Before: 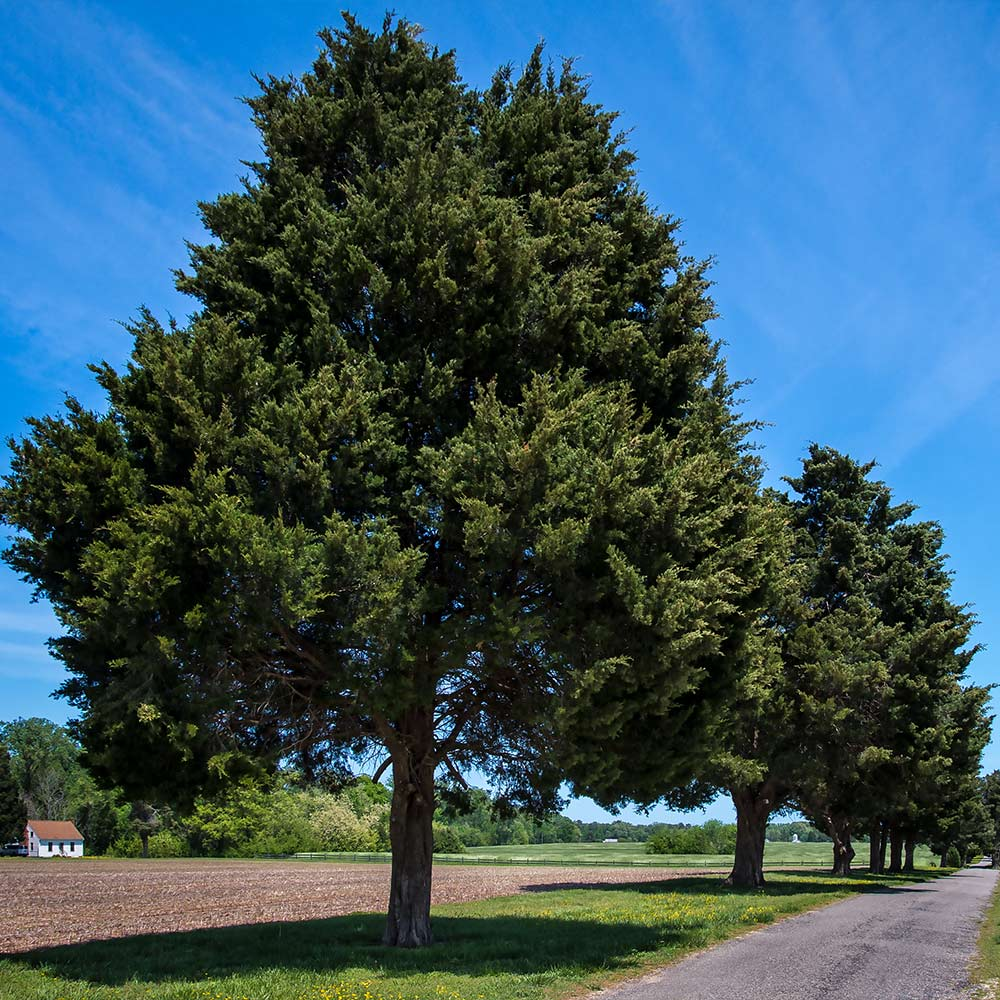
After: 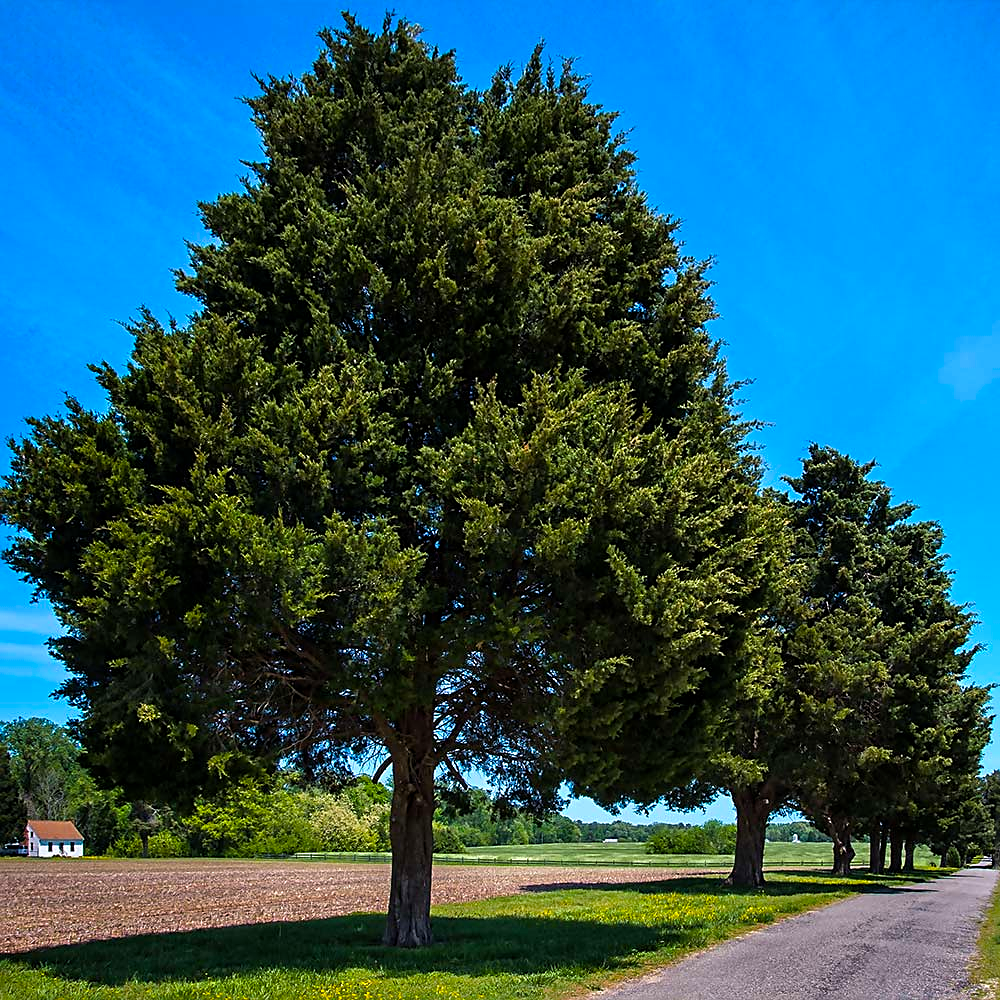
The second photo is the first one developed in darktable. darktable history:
sharpen: on, module defaults
color balance rgb: linear chroma grading › global chroma 15.285%, perceptual saturation grading › global saturation 8.646%, global vibrance 25.95%, contrast 6.195%
